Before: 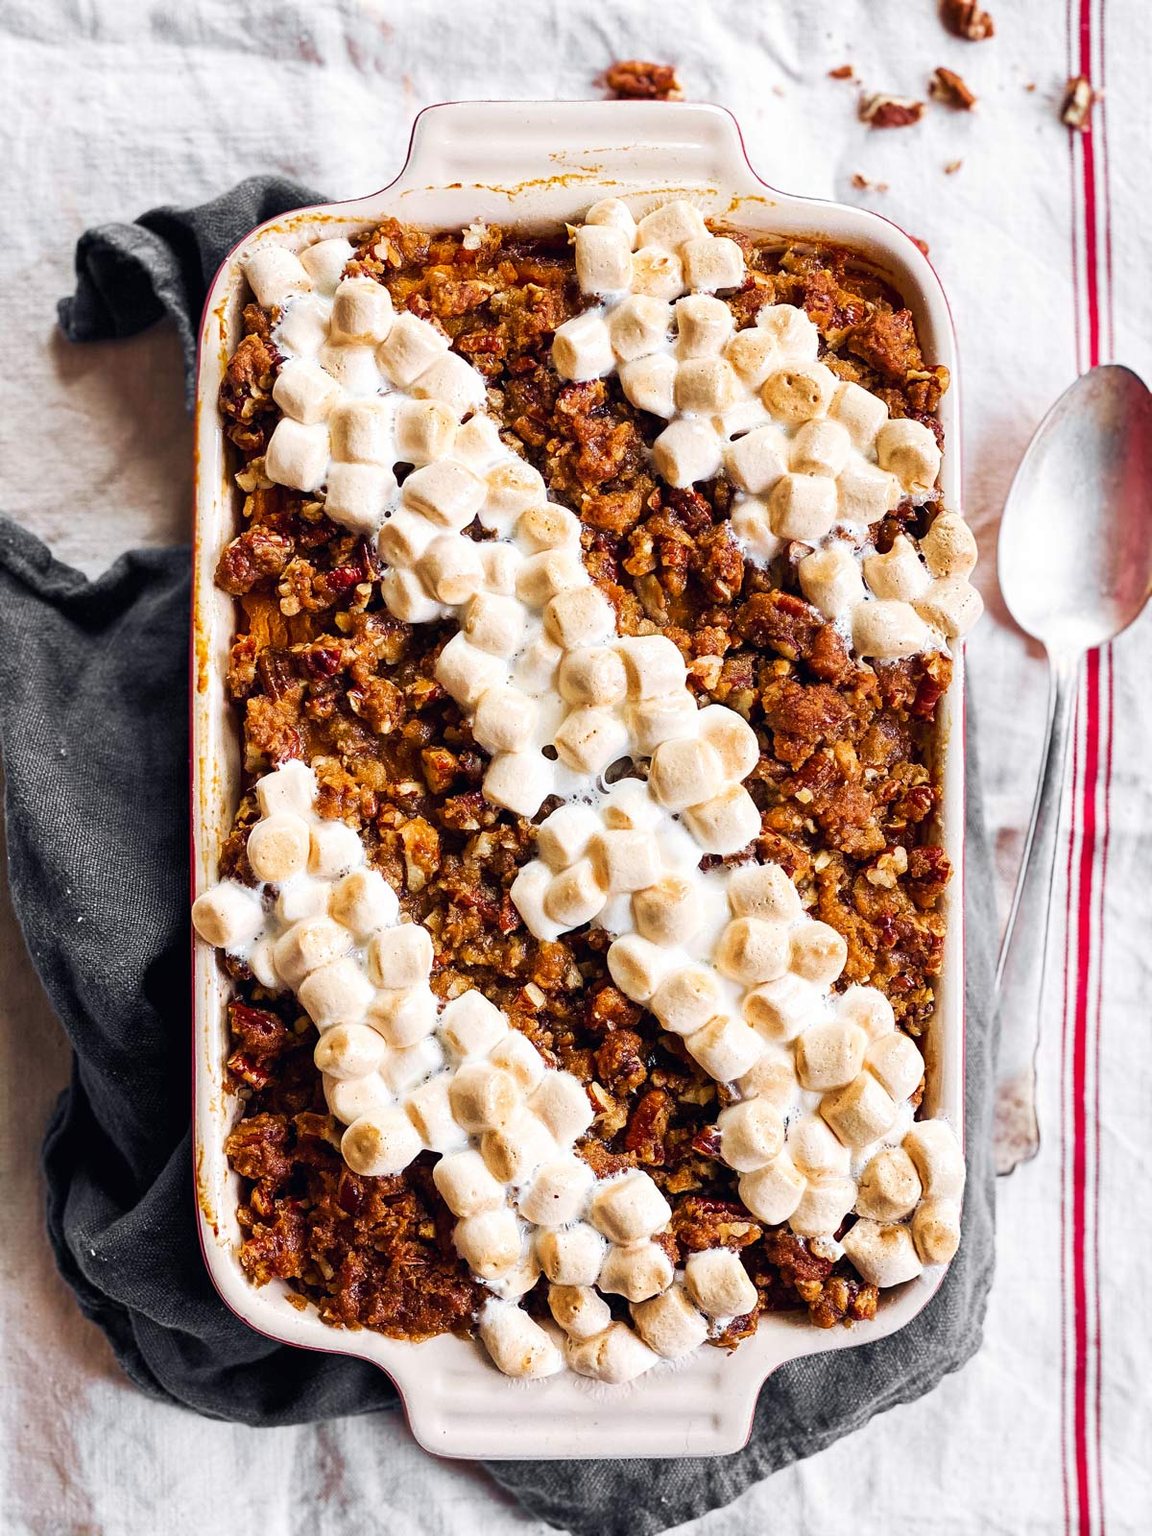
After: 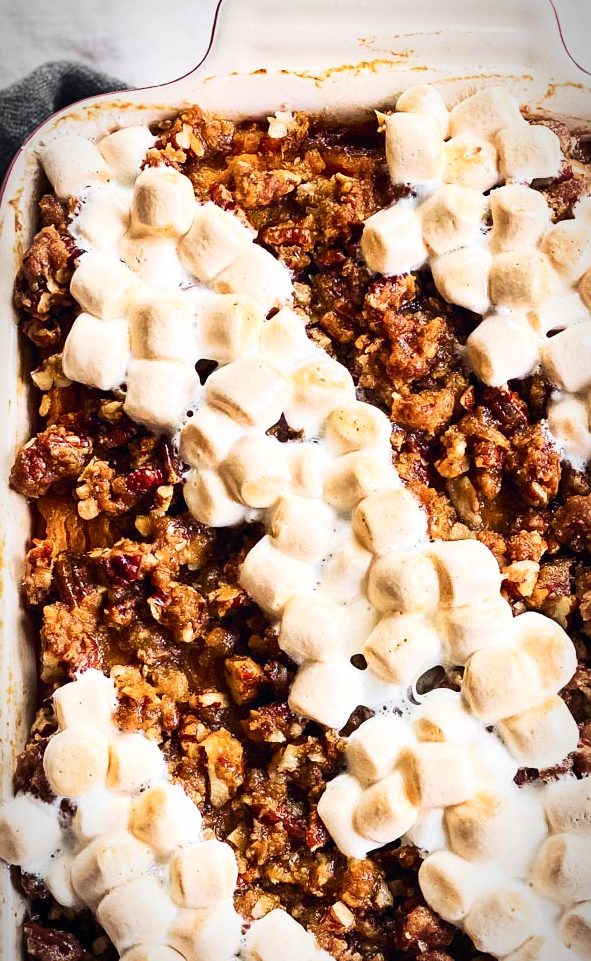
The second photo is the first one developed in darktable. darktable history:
crop: left 17.835%, top 7.675%, right 32.881%, bottom 32.213%
contrast brightness saturation: contrast 0.24, brightness 0.09
vignetting: fall-off start 87%, automatic ratio true
